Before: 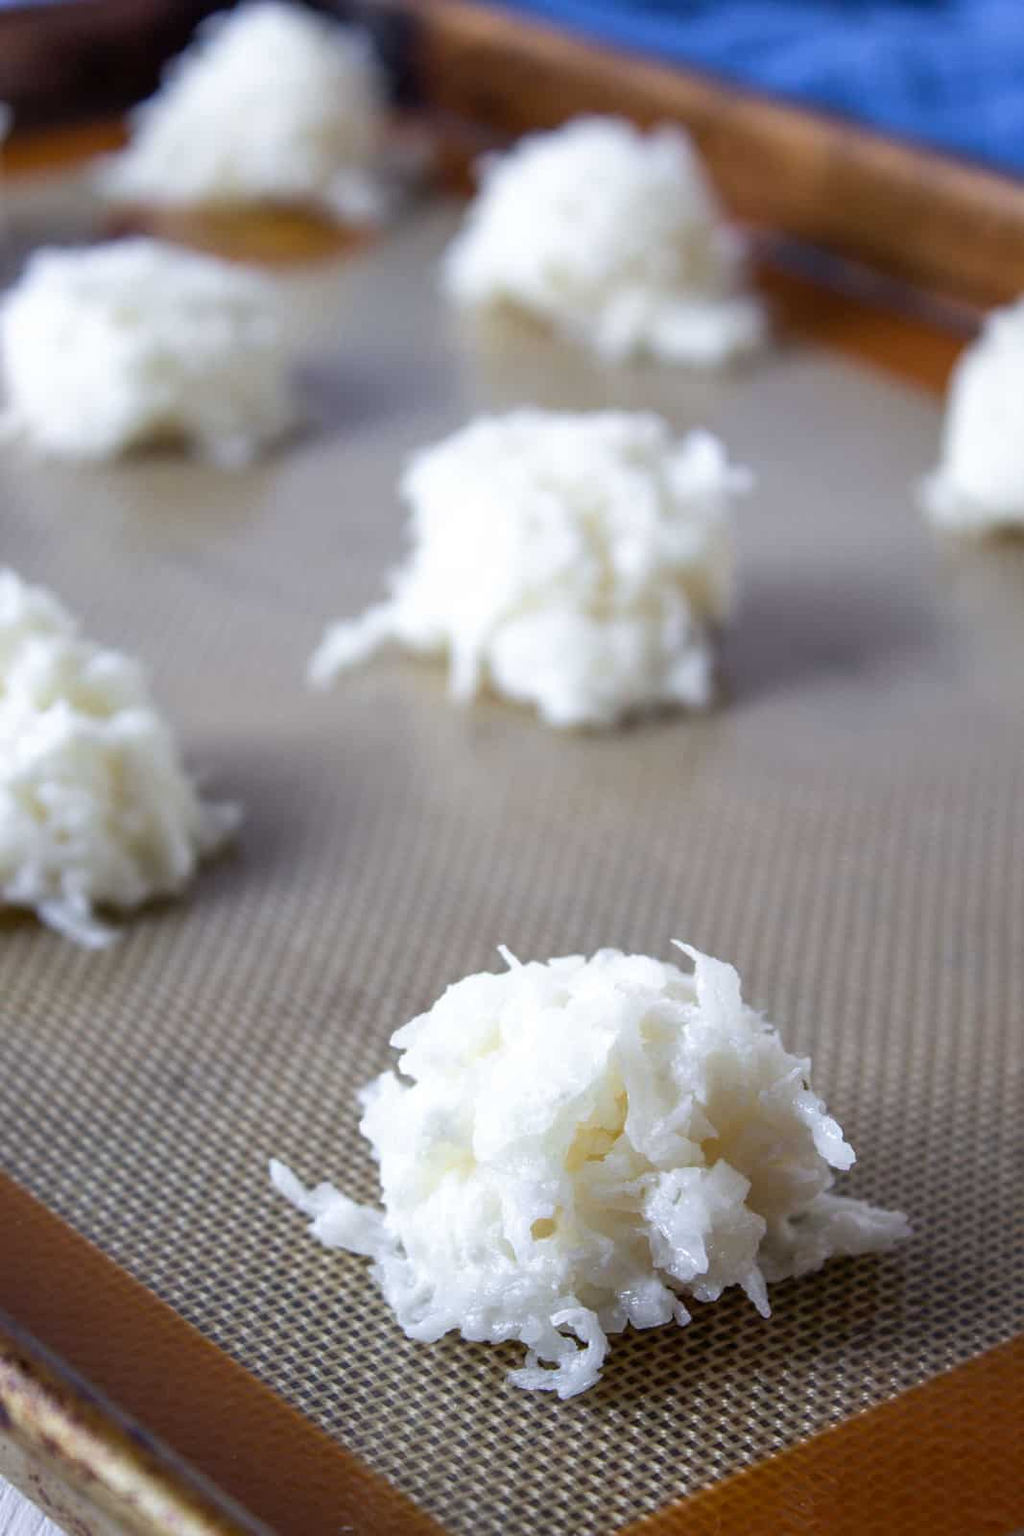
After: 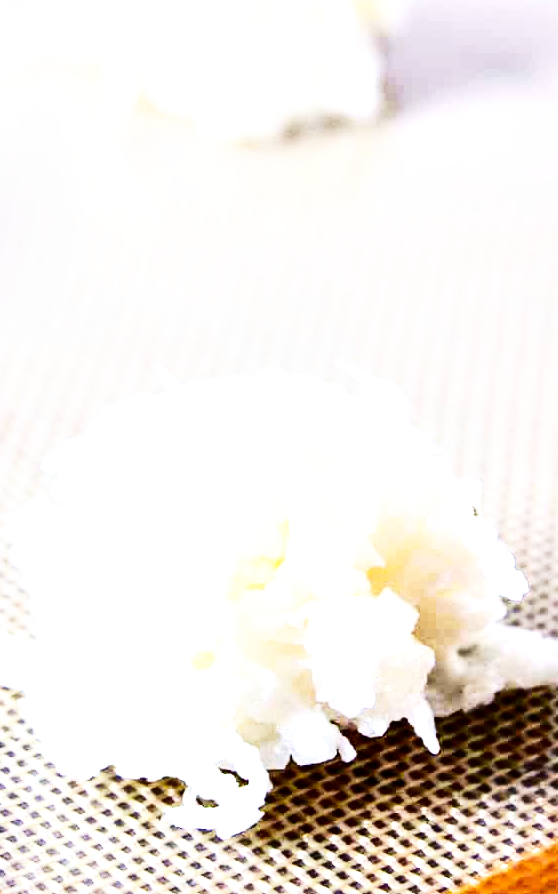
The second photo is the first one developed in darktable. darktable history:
base curve: curves: ch0 [(0, 0) (0.007, 0.004) (0.027, 0.03) (0.046, 0.07) (0.207, 0.54) (0.442, 0.872) (0.673, 0.972) (1, 1)], preserve colors none
contrast brightness saturation: contrast 0.298
crop: left 34.115%, top 38.714%, right 13.519%, bottom 5.381%
exposure: exposure 1.15 EV, compensate exposure bias true, compensate highlight preservation false
local contrast: mode bilateral grid, contrast 25, coarseness 48, detail 152%, midtone range 0.2
